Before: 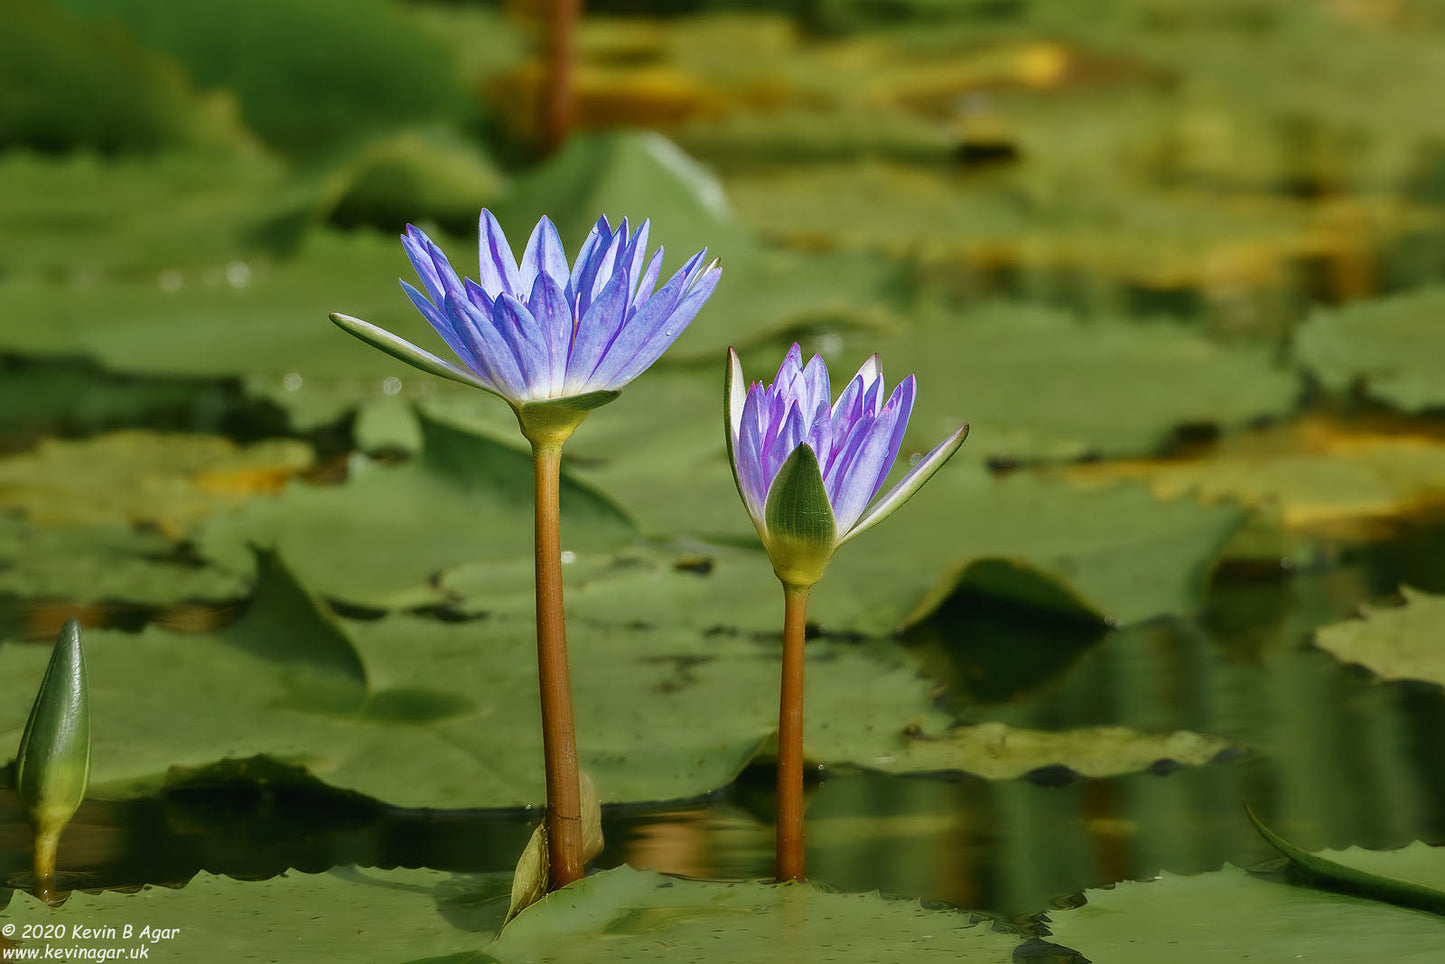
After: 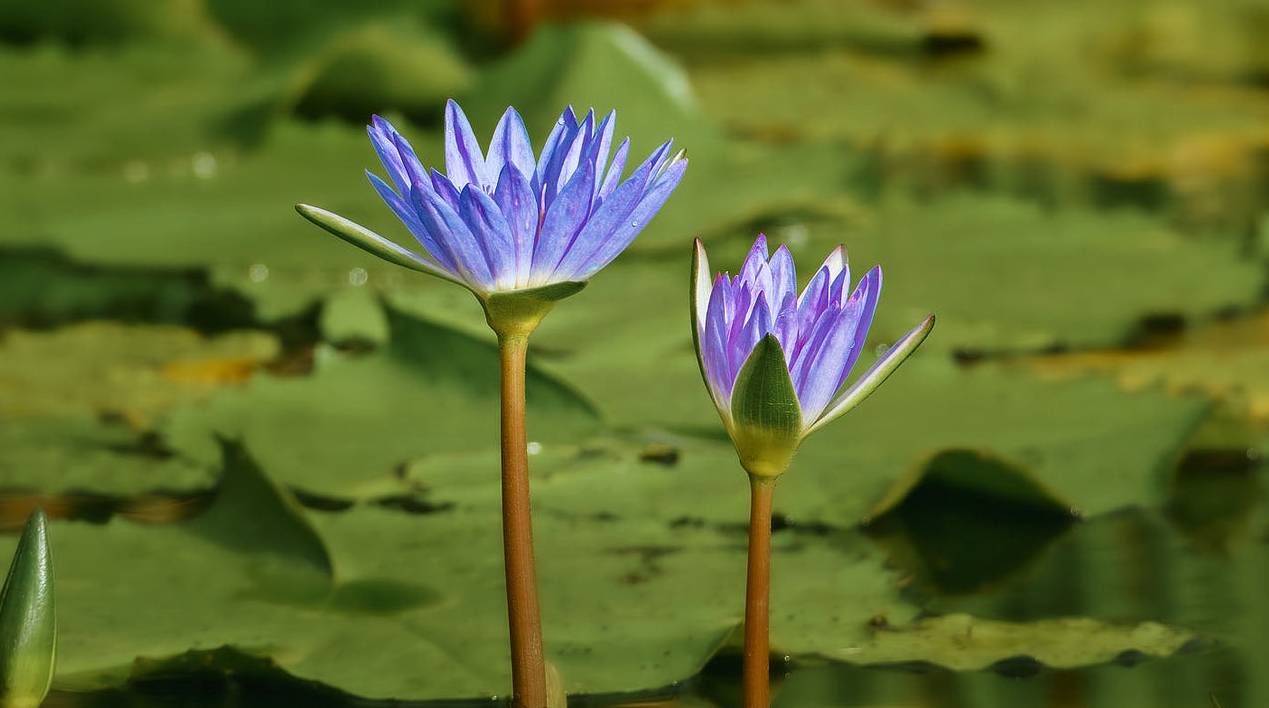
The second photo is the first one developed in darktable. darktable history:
crop and rotate: left 2.405%, top 11.317%, right 9.72%, bottom 15.191%
velvia: strength 44.47%
